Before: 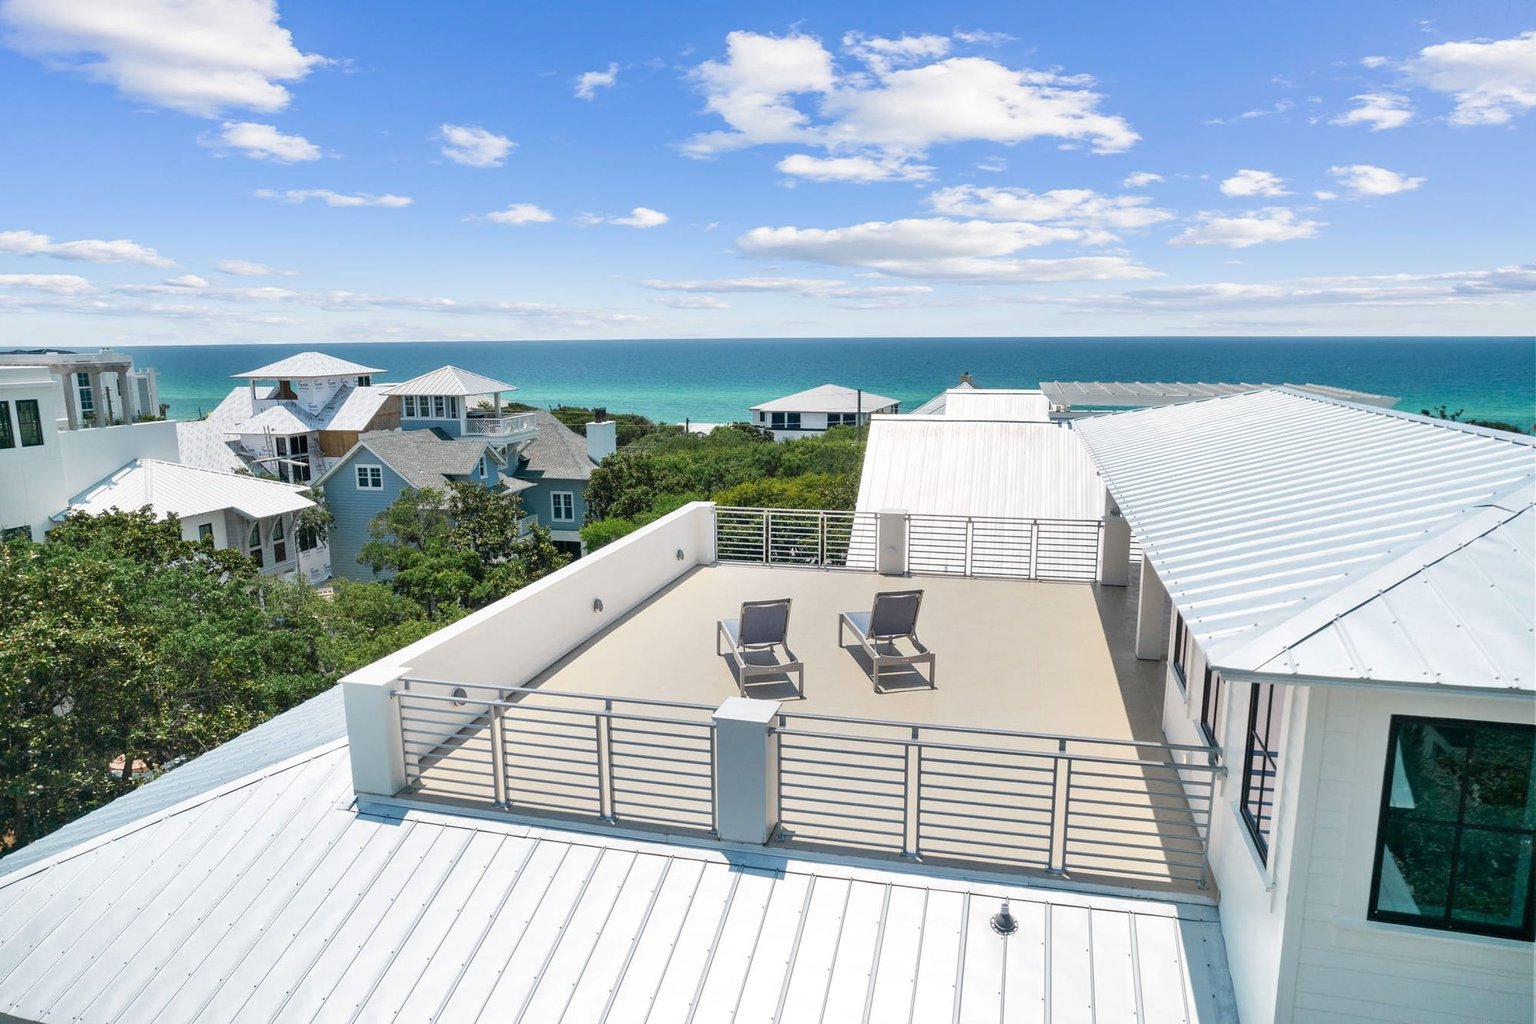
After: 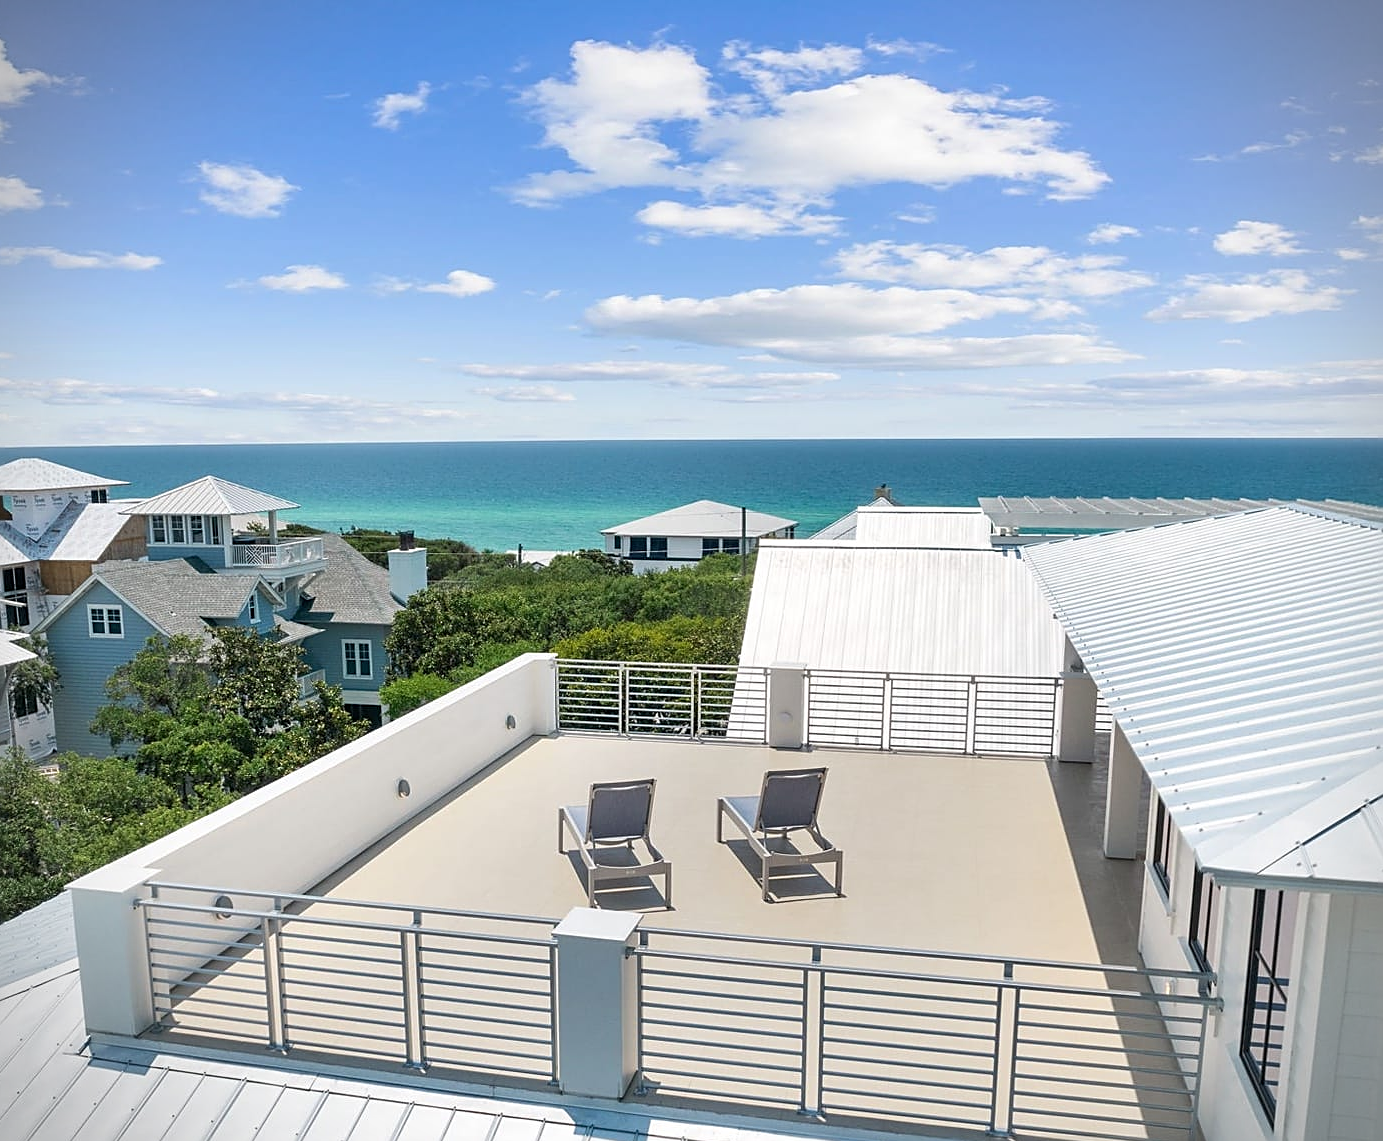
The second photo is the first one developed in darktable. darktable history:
crop: left 18.75%, right 12.076%, bottom 14.391%
sharpen: on, module defaults
vignetting: fall-off radius 61.18%, dithering 16-bit output, unbound false
